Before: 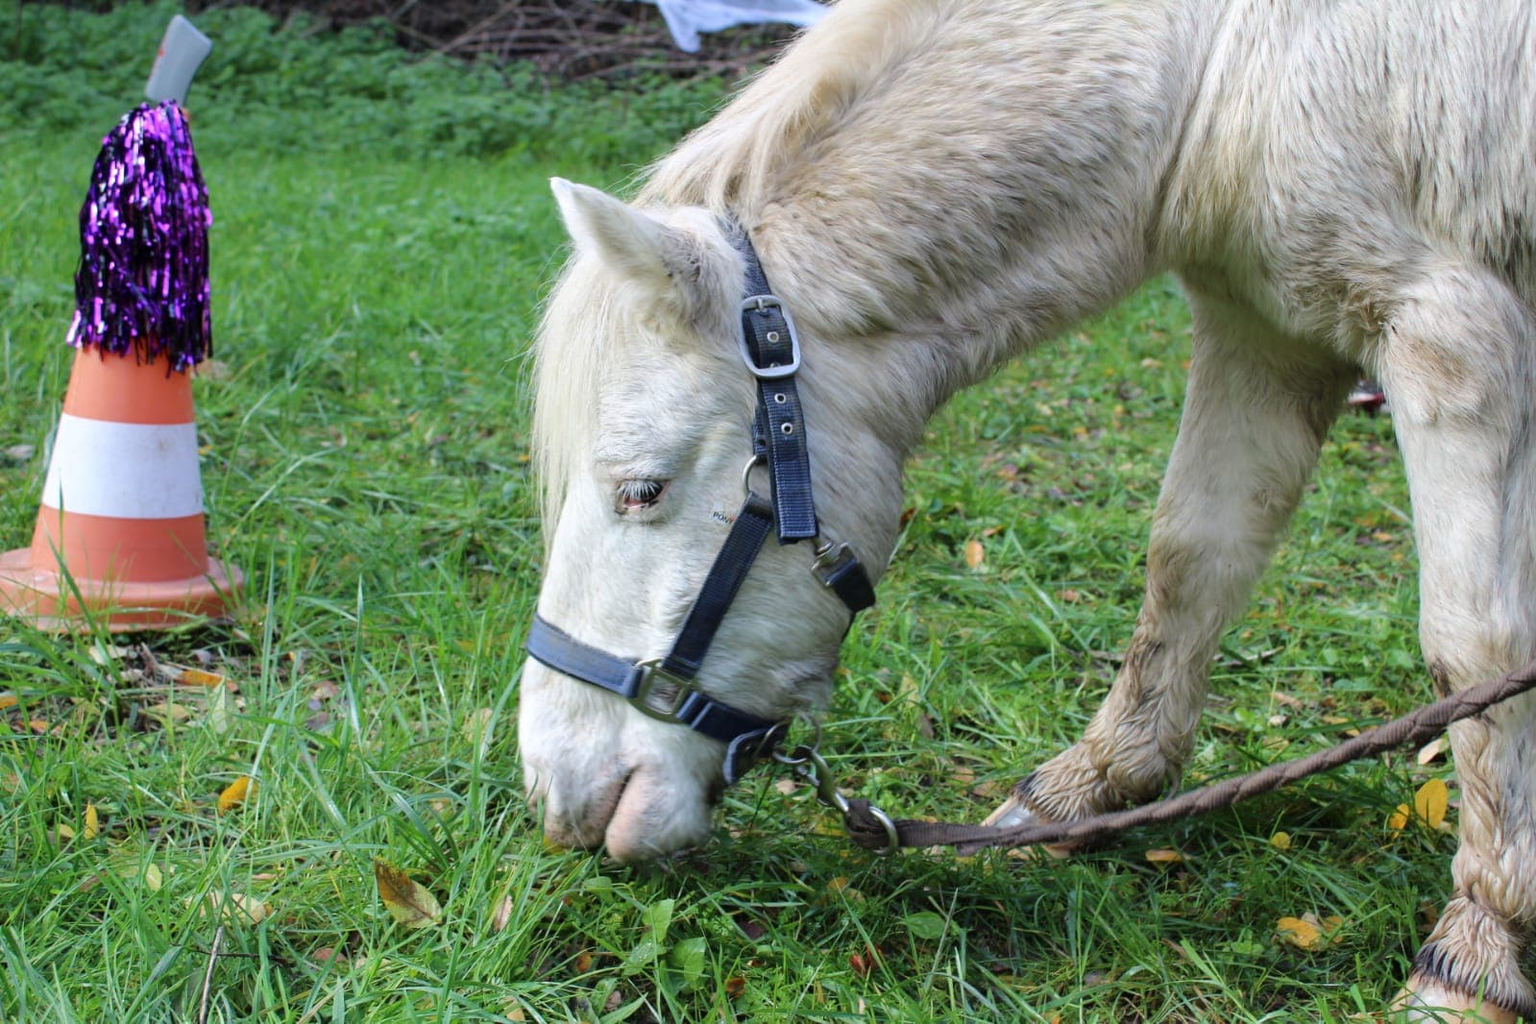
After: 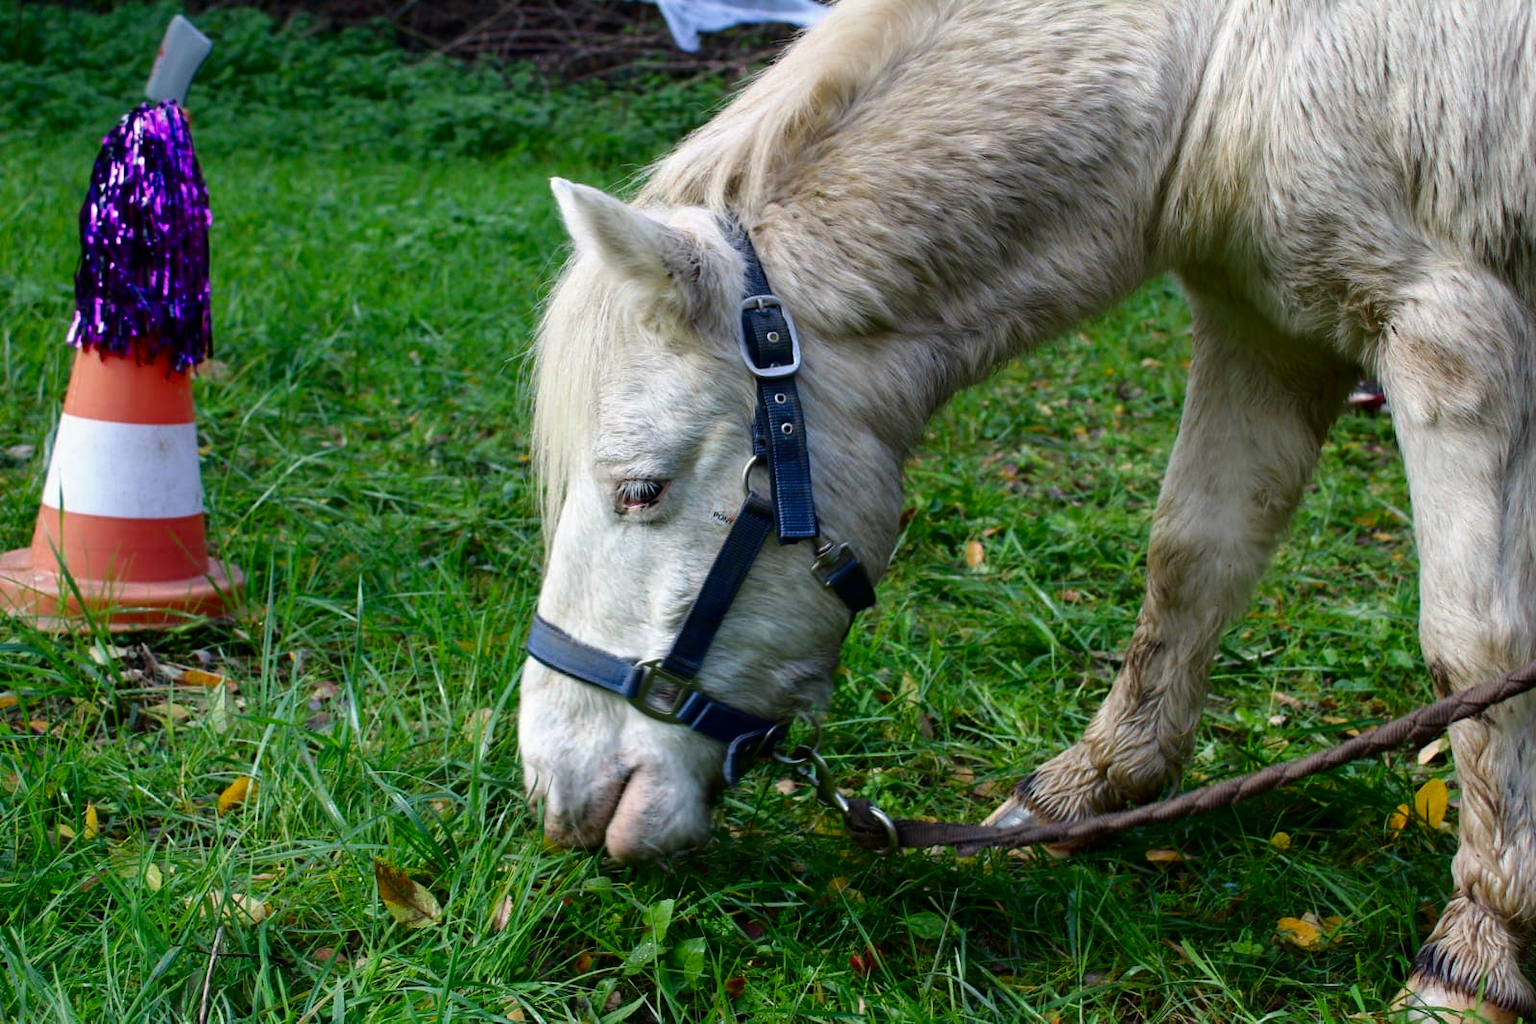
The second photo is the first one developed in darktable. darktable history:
contrast brightness saturation: contrast 0.1, brightness -0.26, saturation 0.14
white balance: red 1.009, blue 0.985
